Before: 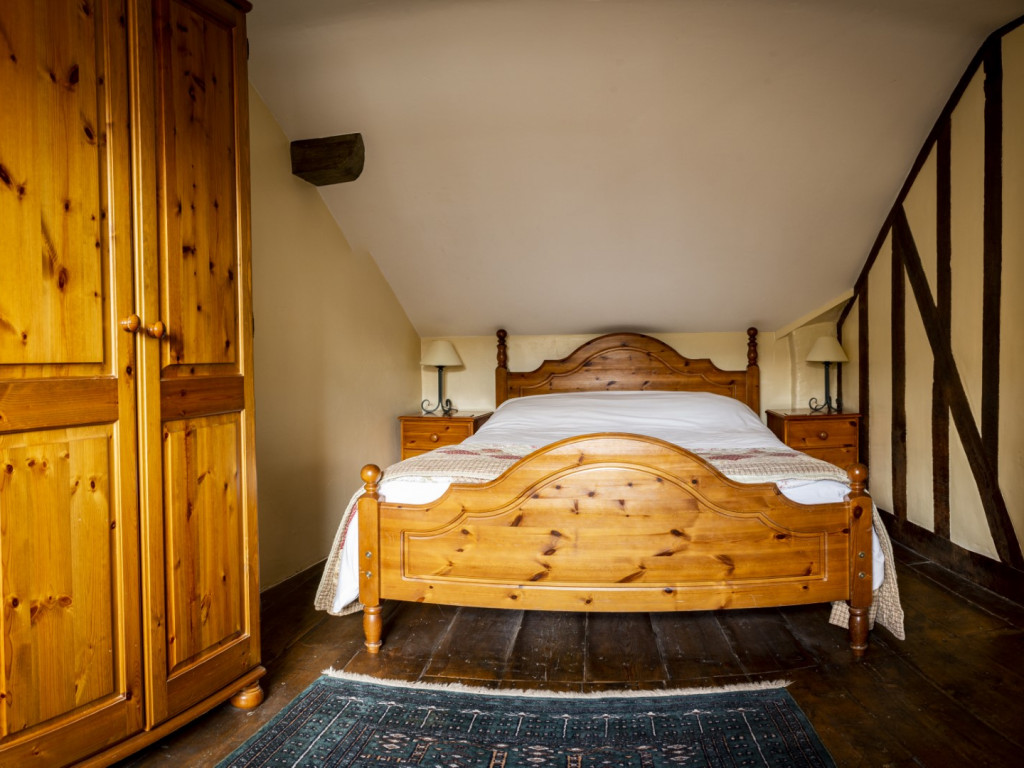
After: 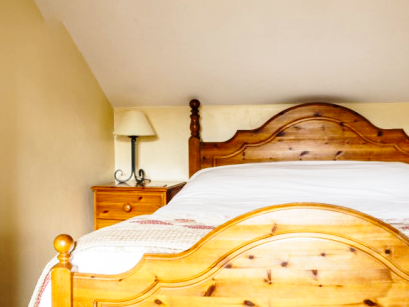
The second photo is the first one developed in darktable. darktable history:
base curve: curves: ch0 [(0, 0) (0.028, 0.03) (0.121, 0.232) (0.46, 0.748) (0.859, 0.968) (1, 1)], preserve colors none
crop: left 30%, top 30%, right 30%, bottom 30%
